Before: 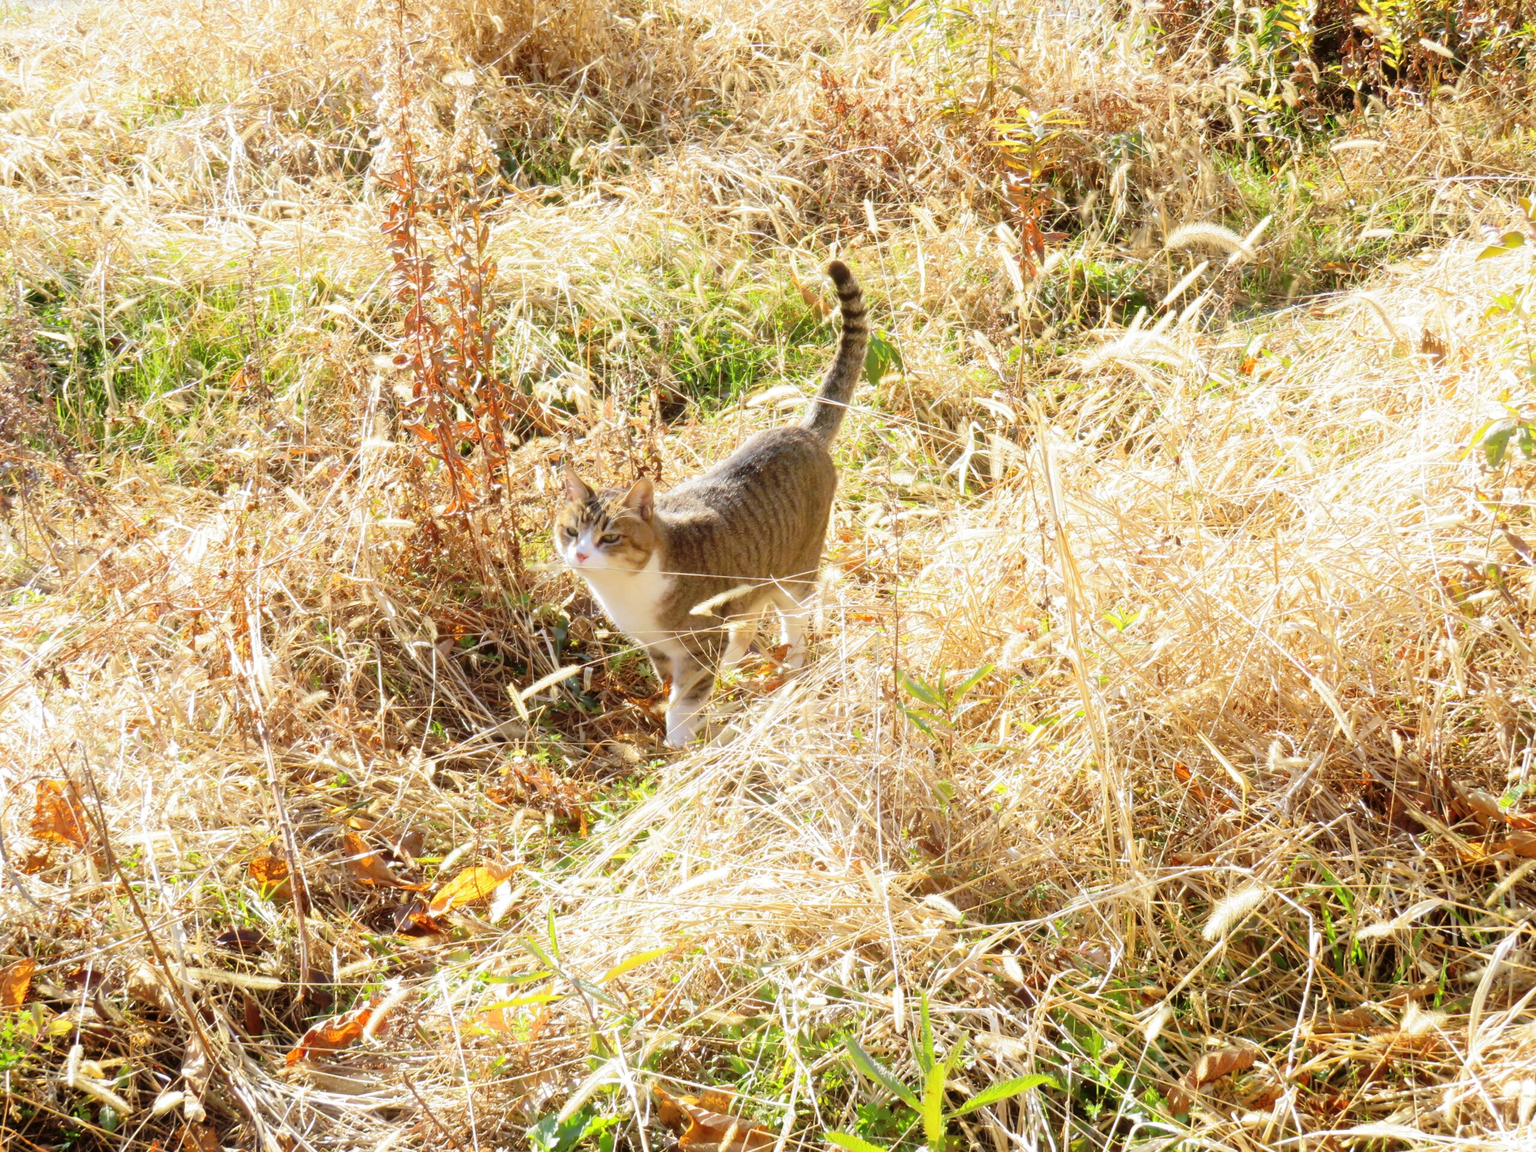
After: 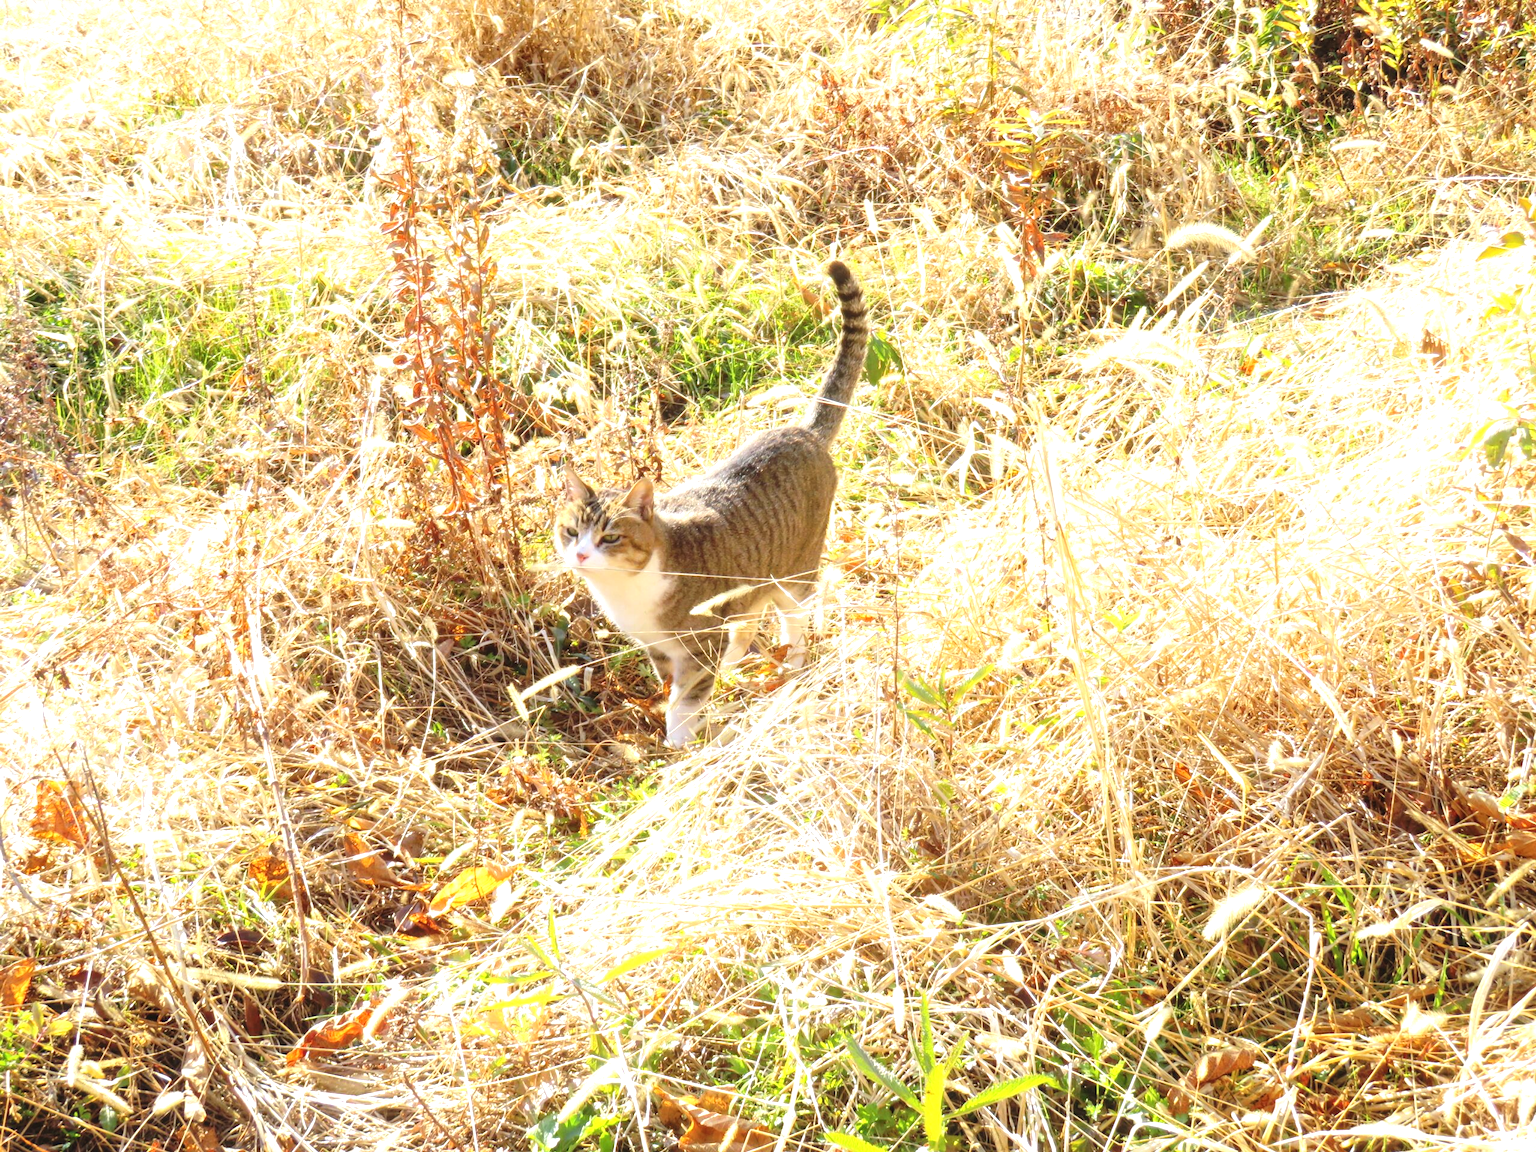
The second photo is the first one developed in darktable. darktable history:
exposure: black level correction -0.002, exposure 0.531 EV, compensate exposure bias true, compensate highlight preservation false
local contrast: detail 114%
